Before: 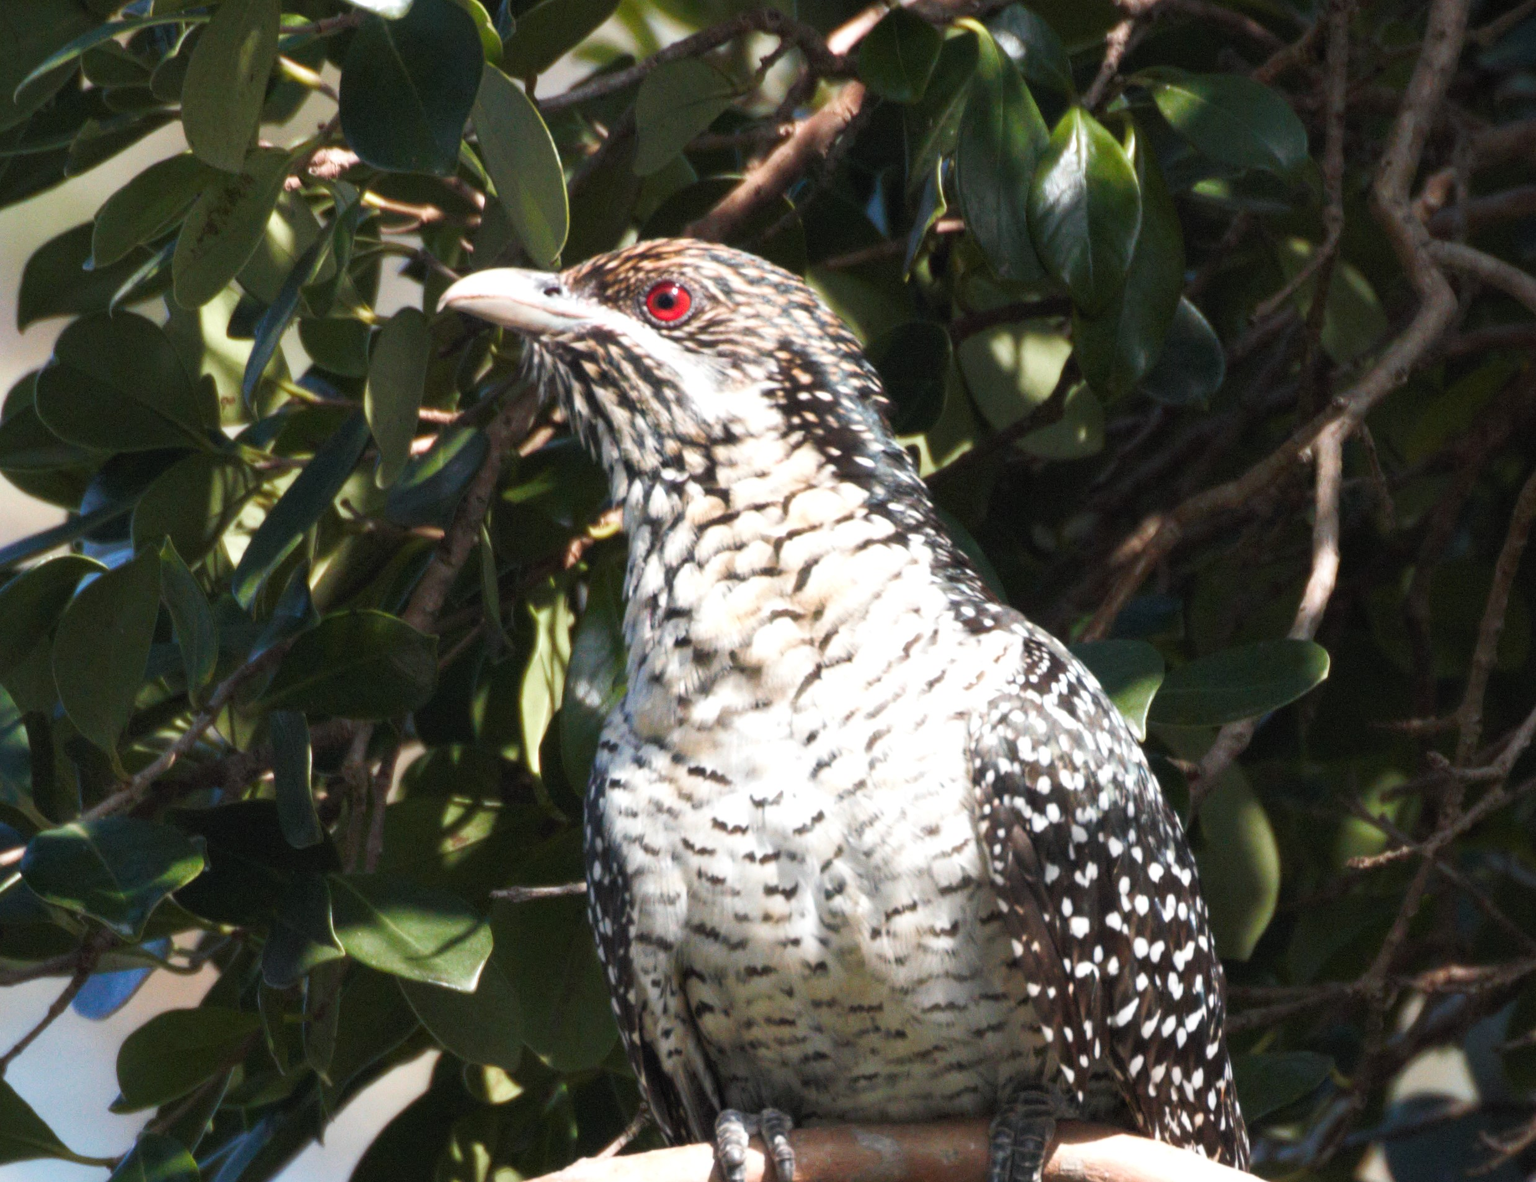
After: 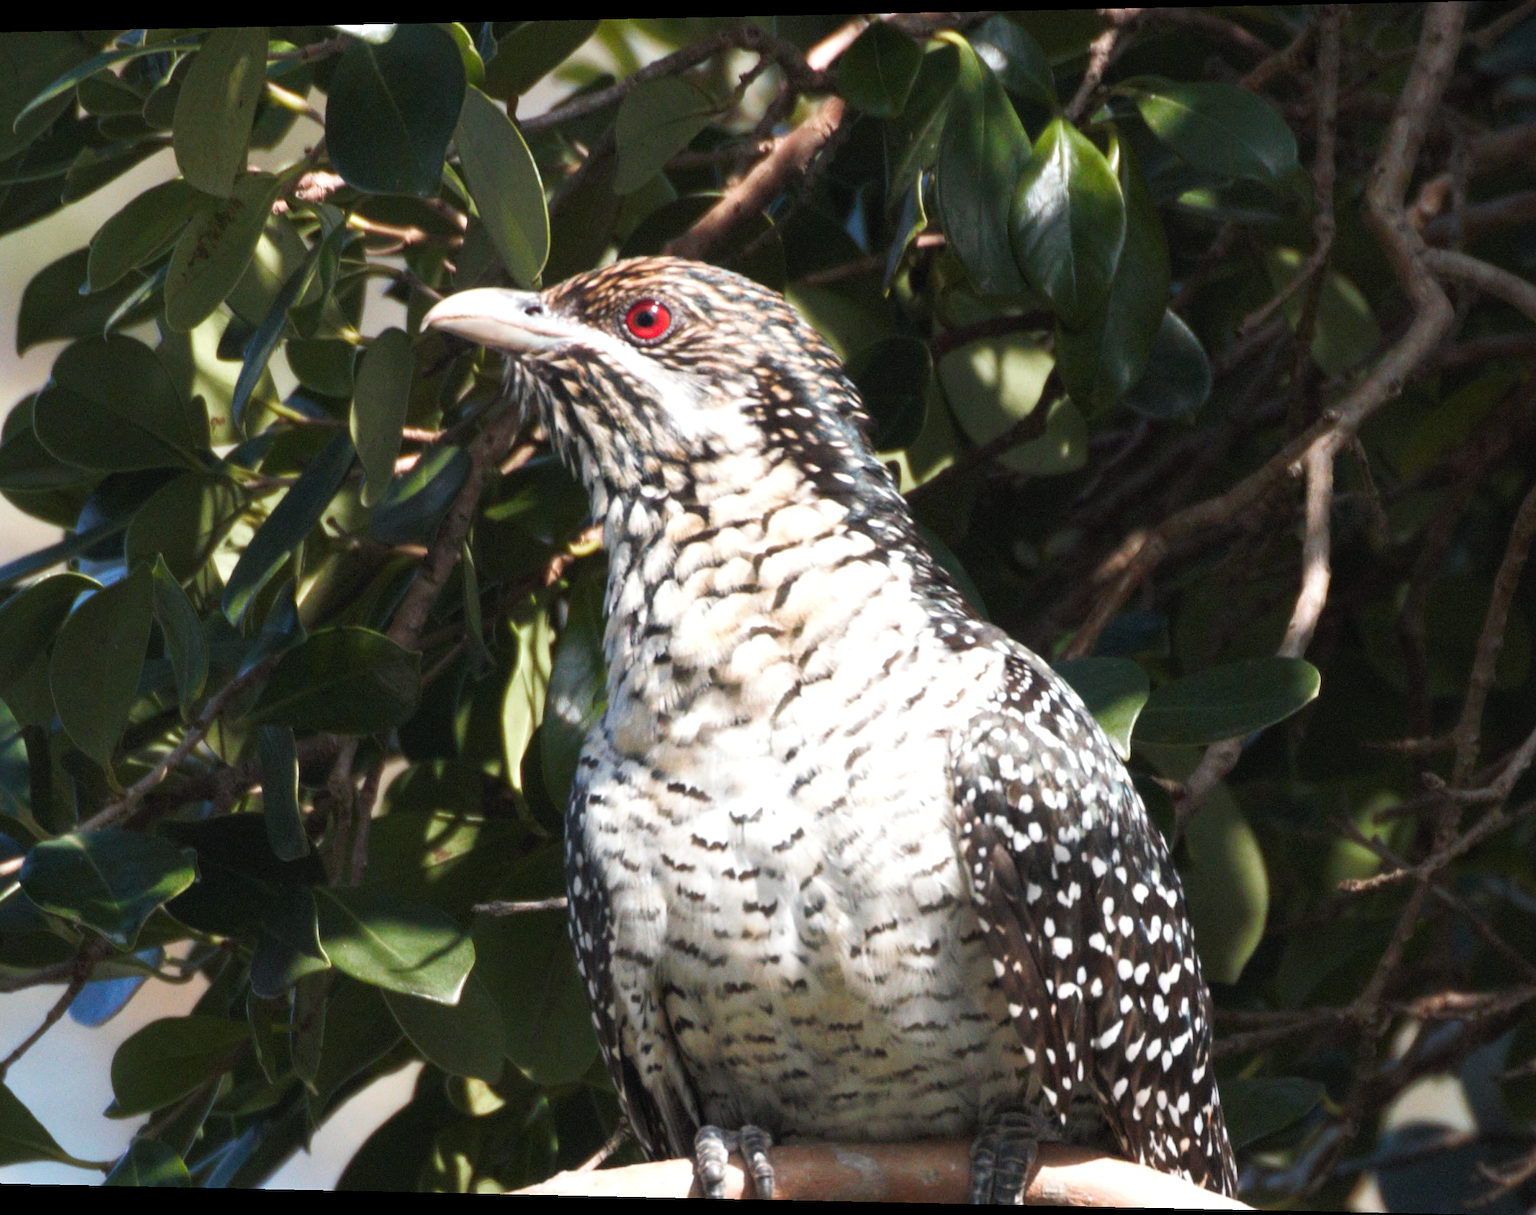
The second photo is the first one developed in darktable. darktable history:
sharpen: amount 0.2
rotate and perspective: lens shift (horizontal) -0.055, automatic cropping off
